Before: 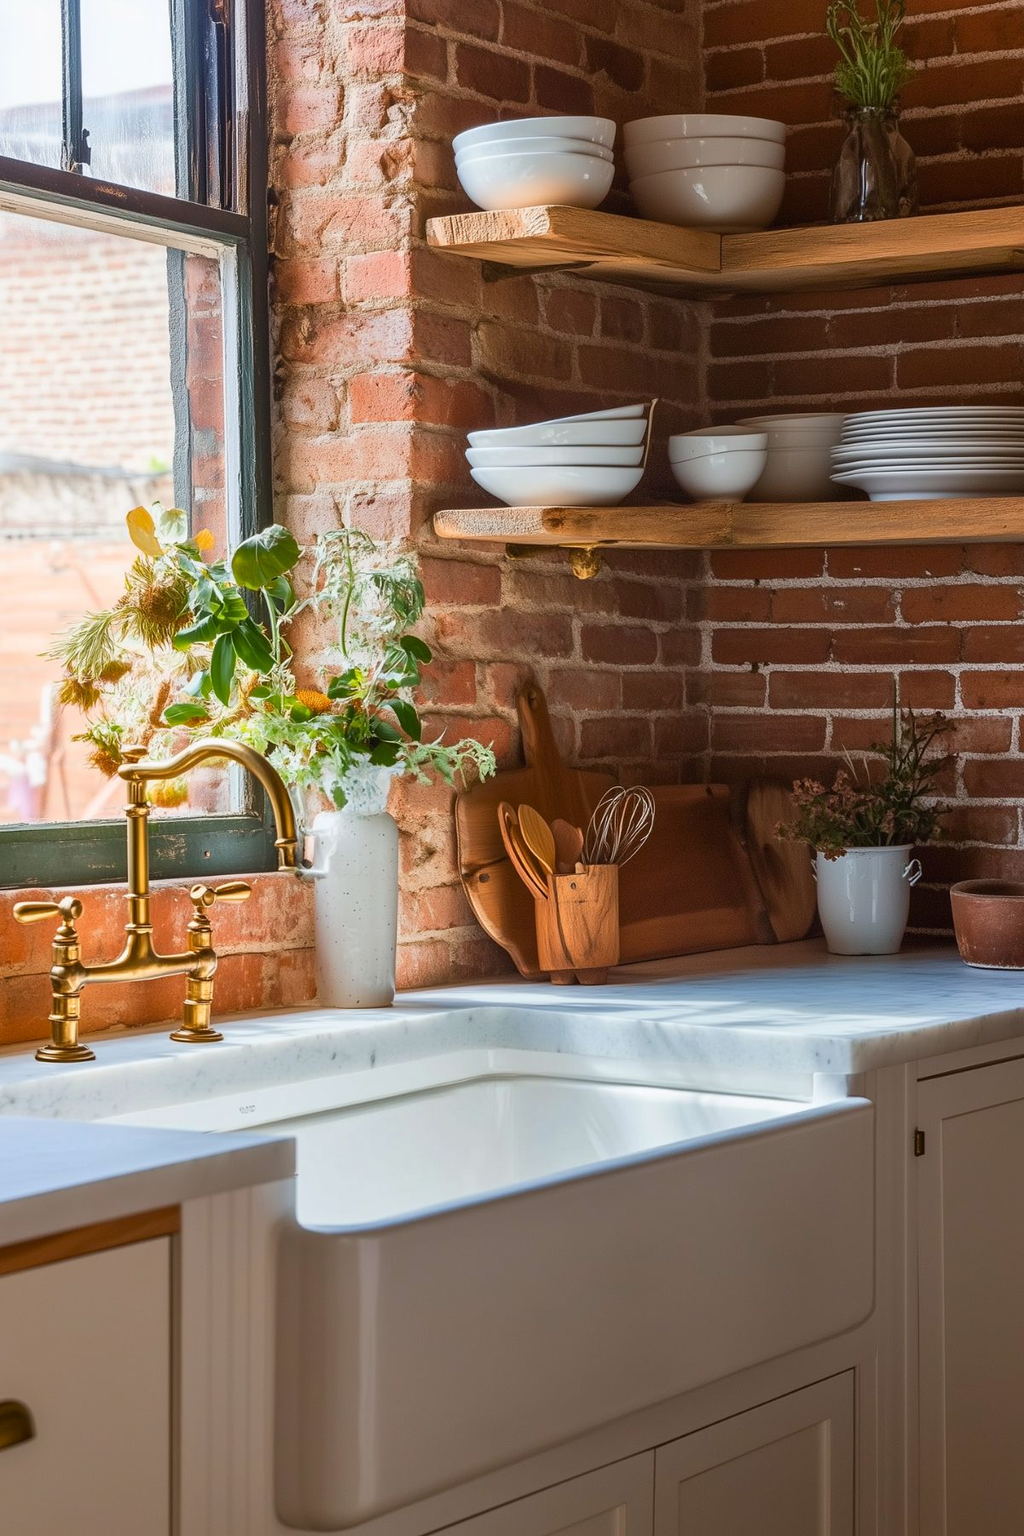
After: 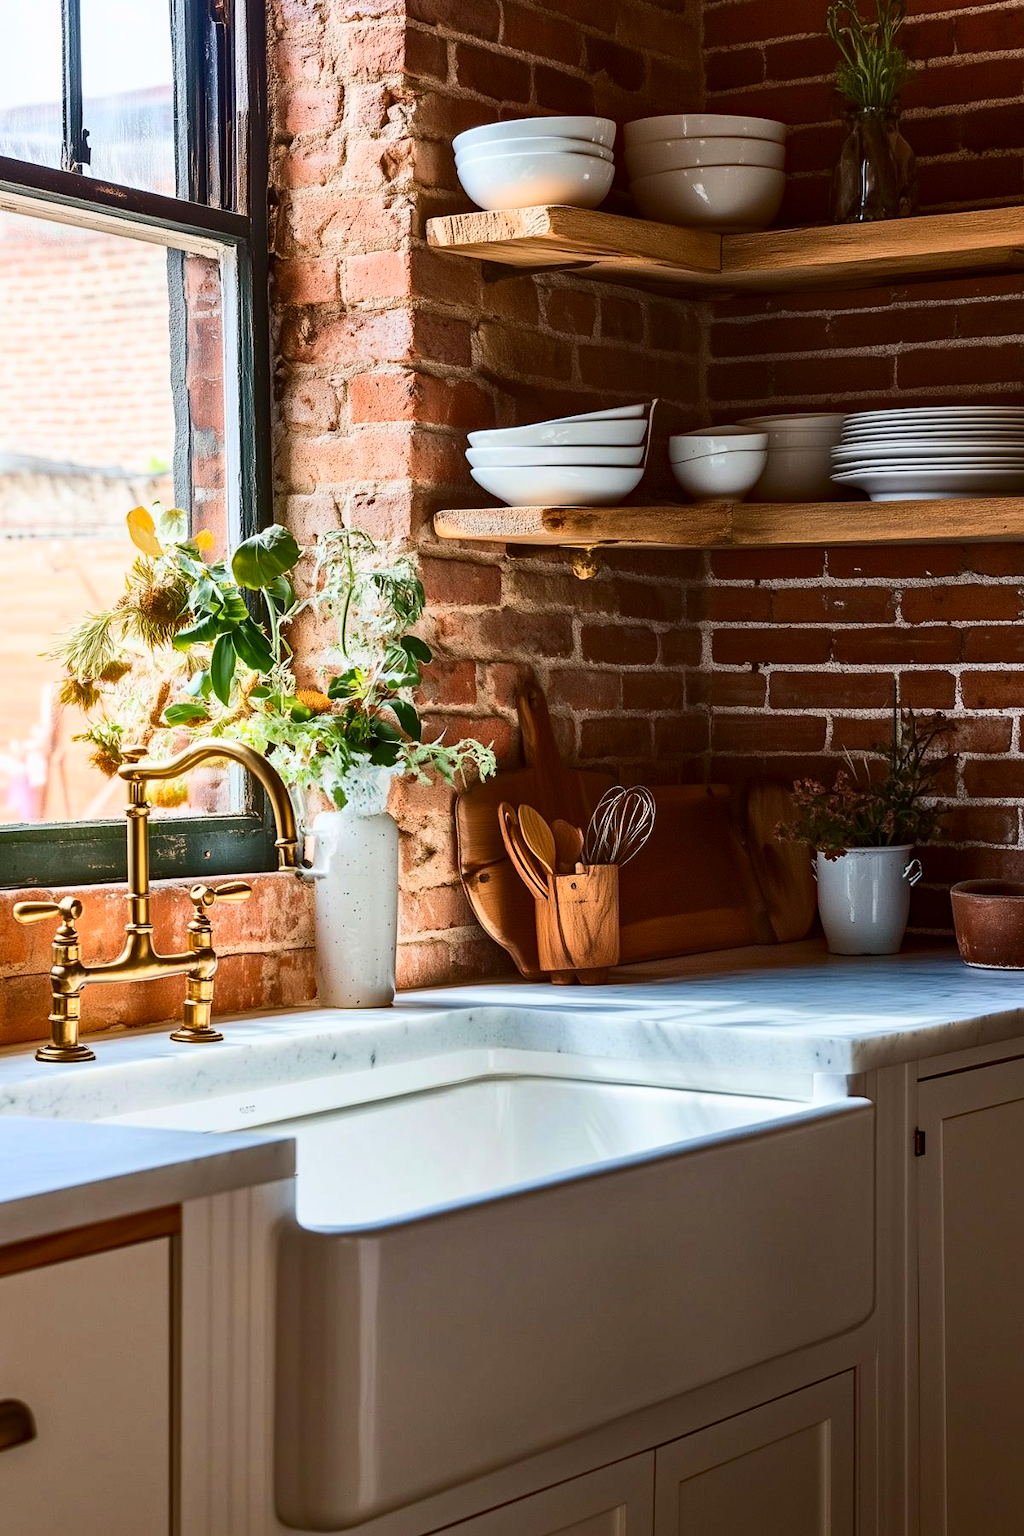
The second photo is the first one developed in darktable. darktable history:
haze removal: strength 0.287, distance 0.248, compatibility mode true, adaptive false
base curve: preserve colors none
contrast brightness saturation: contrast 0.292
